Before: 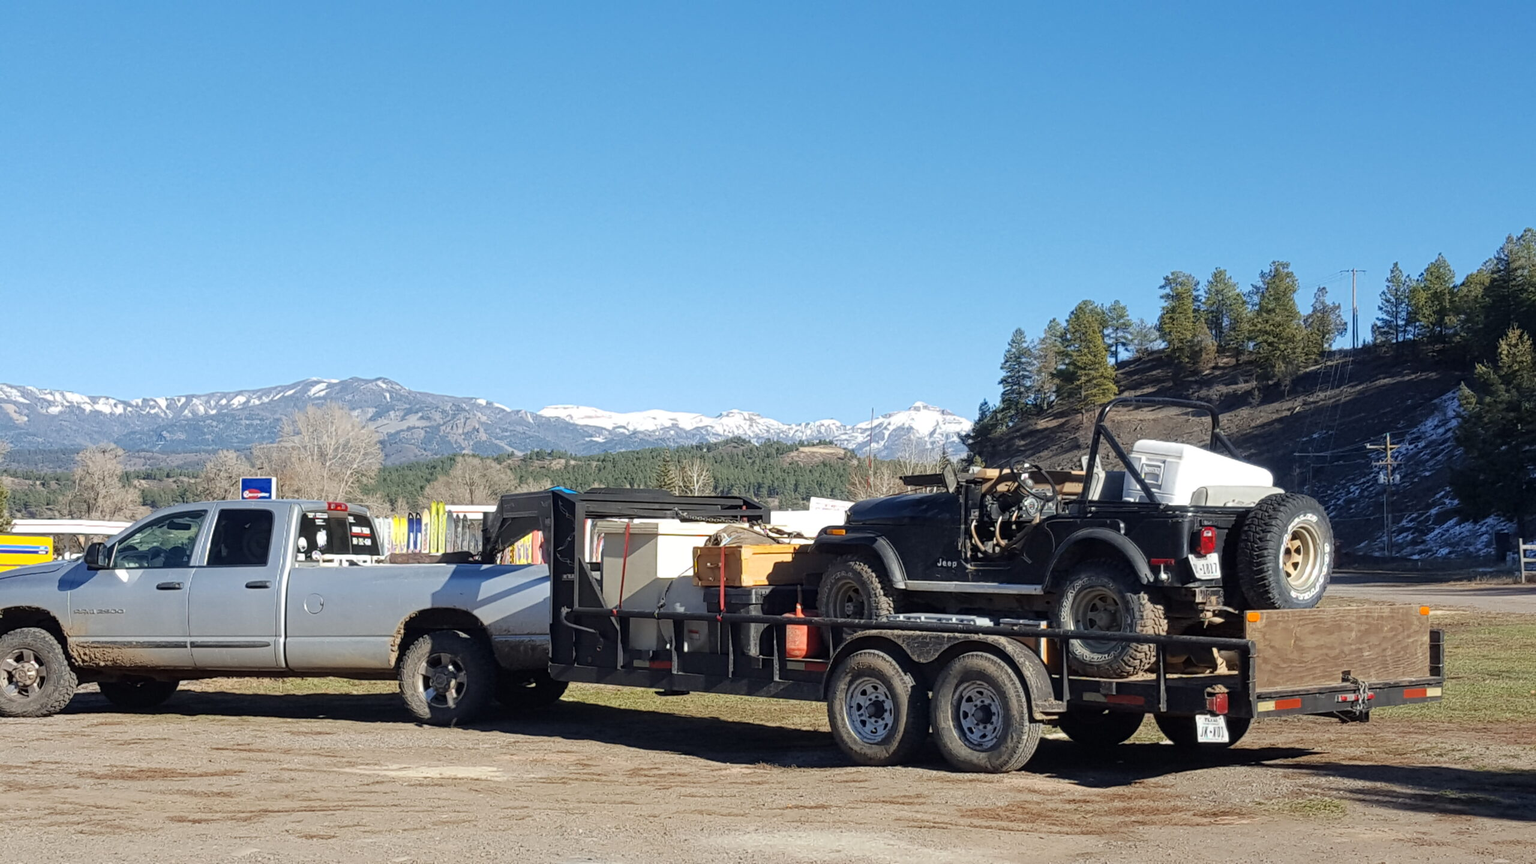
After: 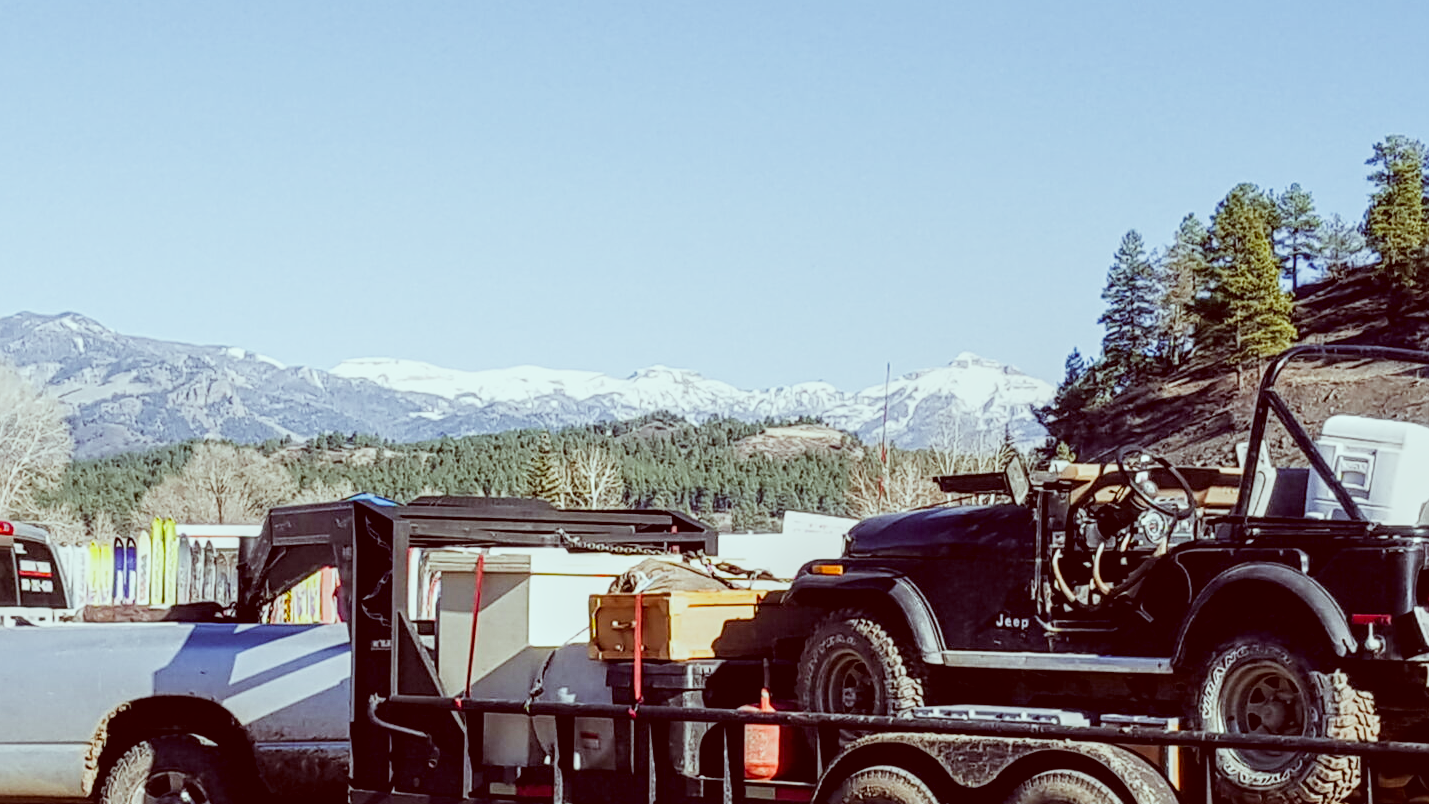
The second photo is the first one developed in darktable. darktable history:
crop and rotate: left 22.13%, top 22.054%, right 22.026%, bottom 22.102%
exposure: exposure 0.564 EV, compensate highlight preservation false
white balance: red 0.925, blue 1.046
local contrast: detail 130%
color correction: highlights a* -7.23, highlights b* -0.161, shadows a* 20.08, shadows b* 11.73
sharpen: amount 0.2
rotate and perspective: automatic cropping original format, crop left 0, crop top 0
sigmoid: contrast 1.54, target black 0
